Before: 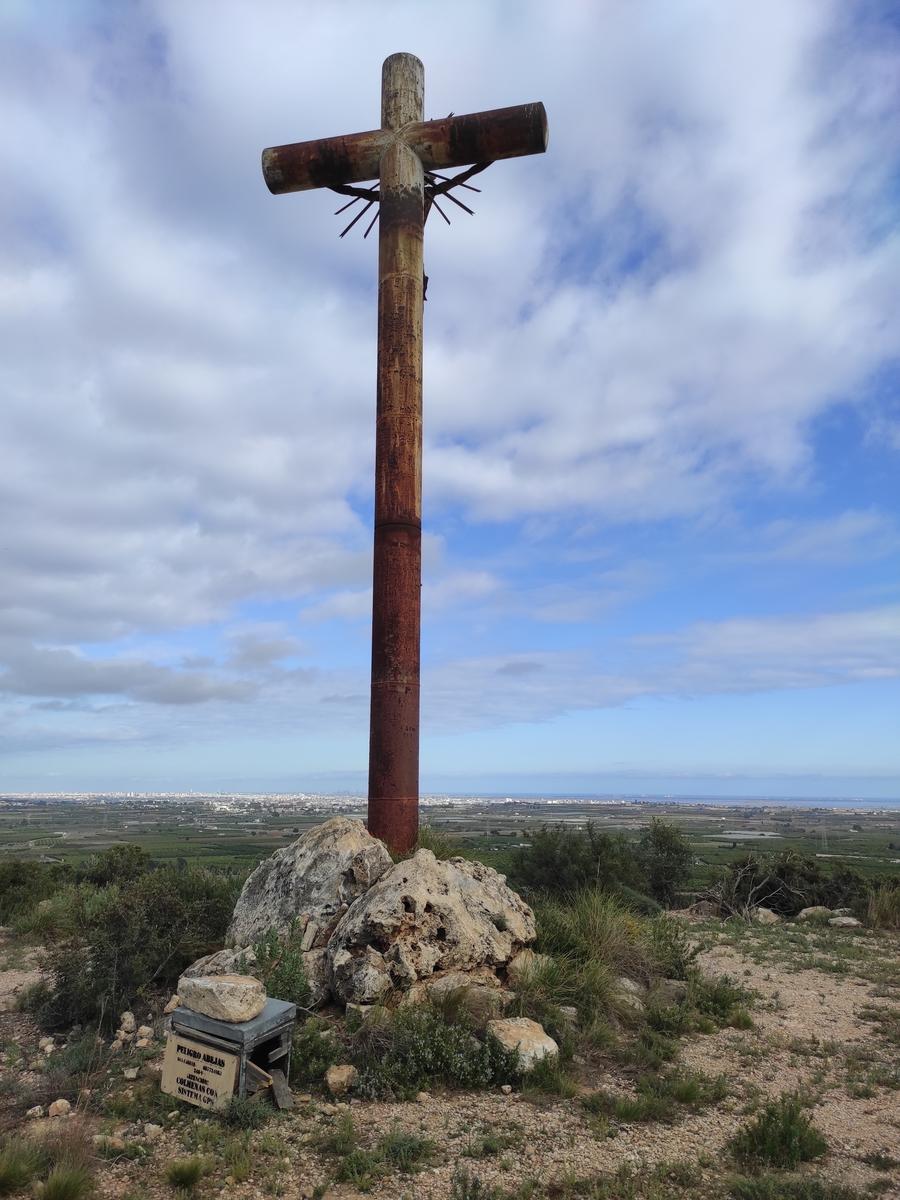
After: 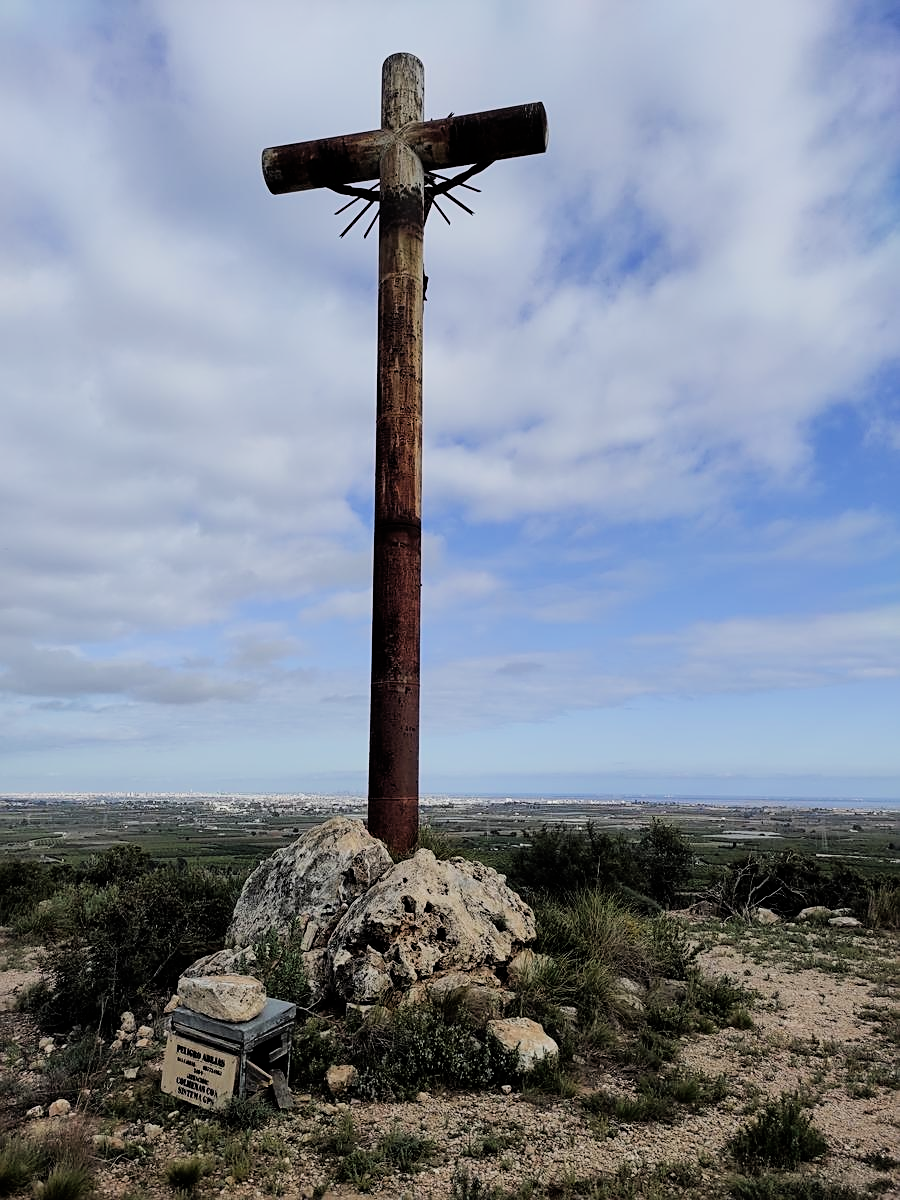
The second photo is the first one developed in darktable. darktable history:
sharpen: on, module defaults
filmic rgb: black relative exposure -5 EV, hardness 2.88, contrast 1.3
